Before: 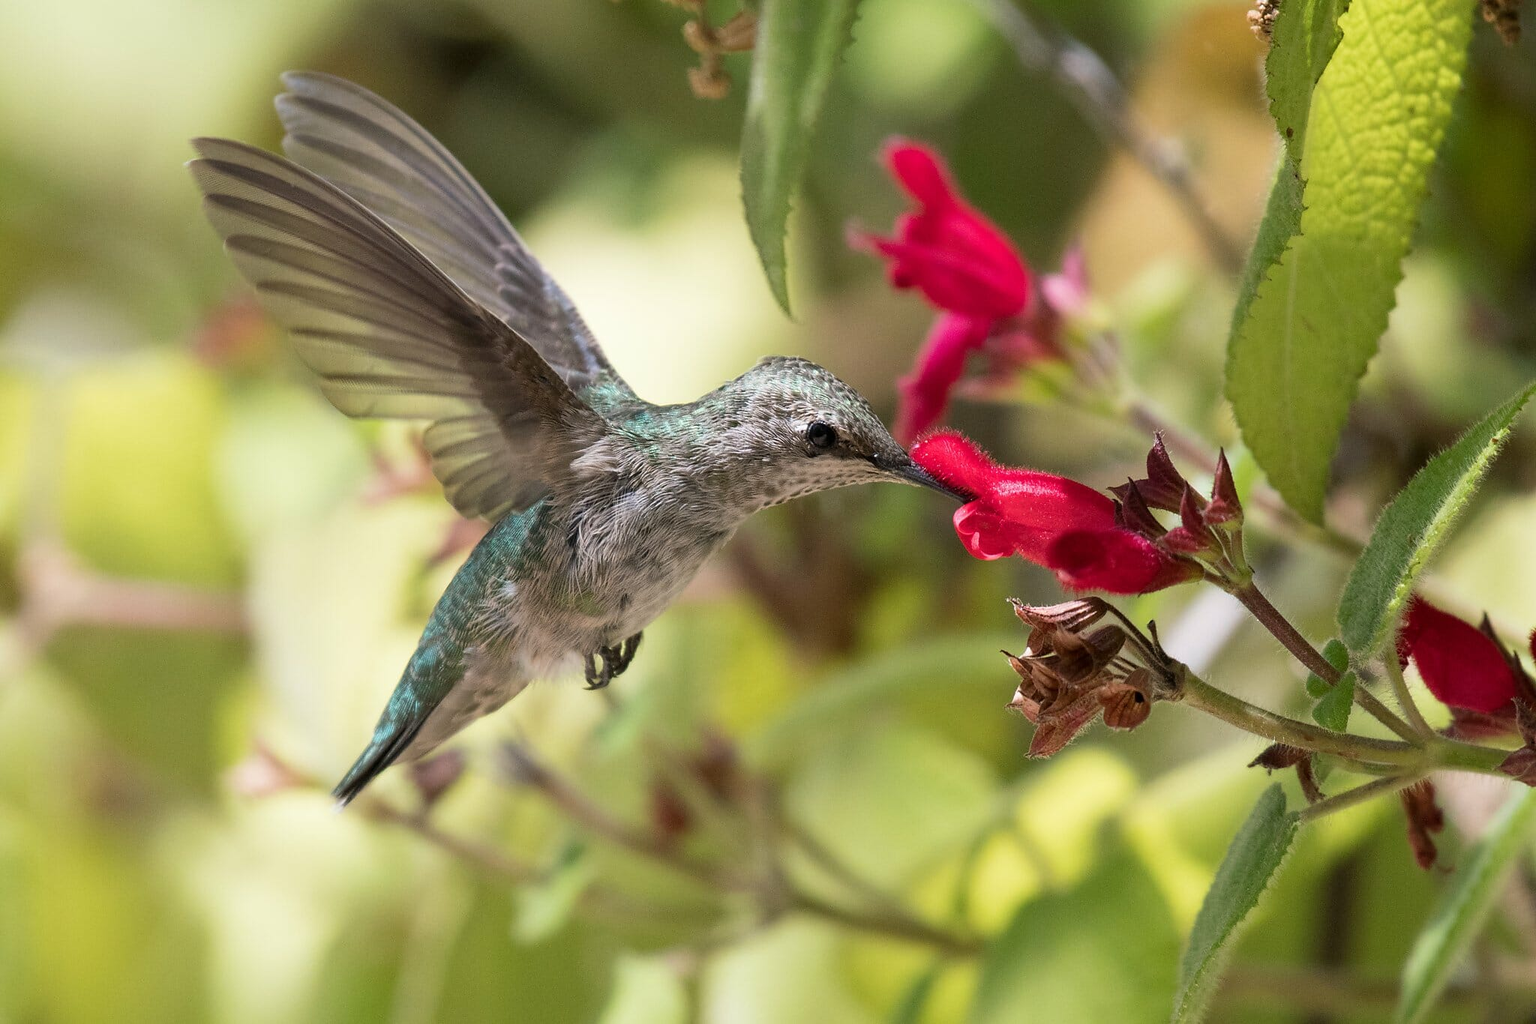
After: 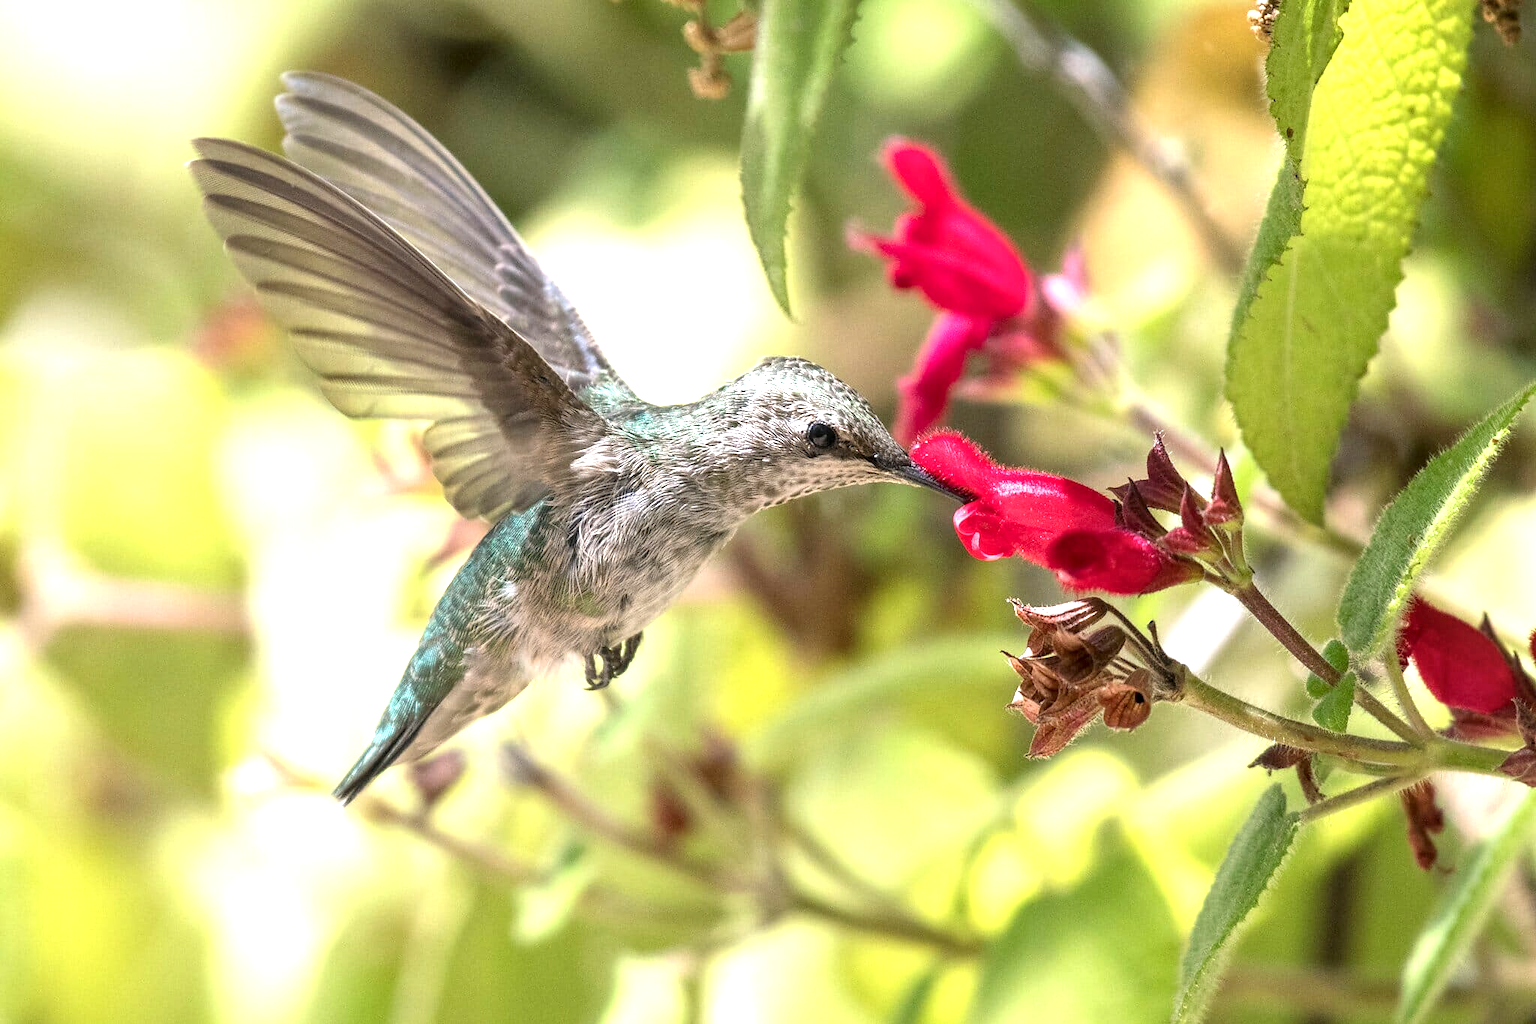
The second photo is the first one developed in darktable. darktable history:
exposure: exposure 1 EV, compensate highlight preservation false
local contrast: on, module defaults
